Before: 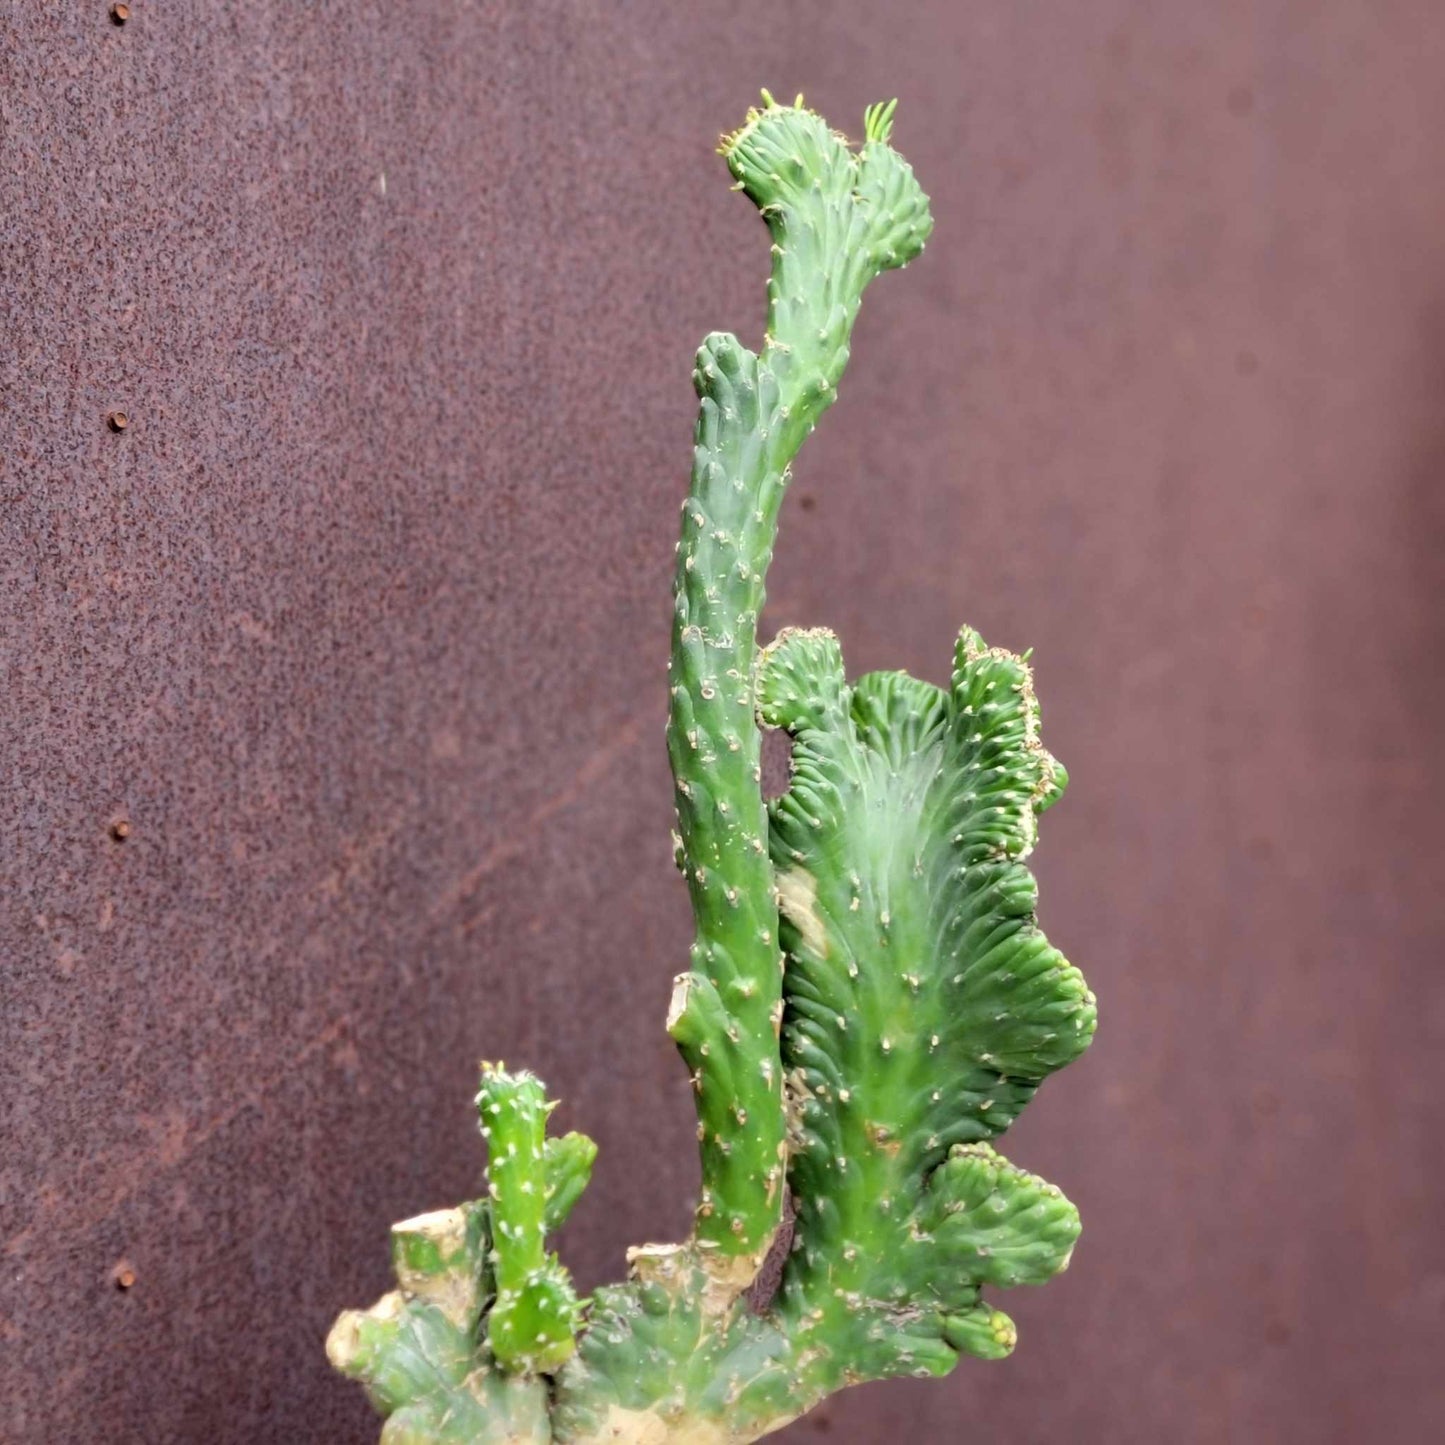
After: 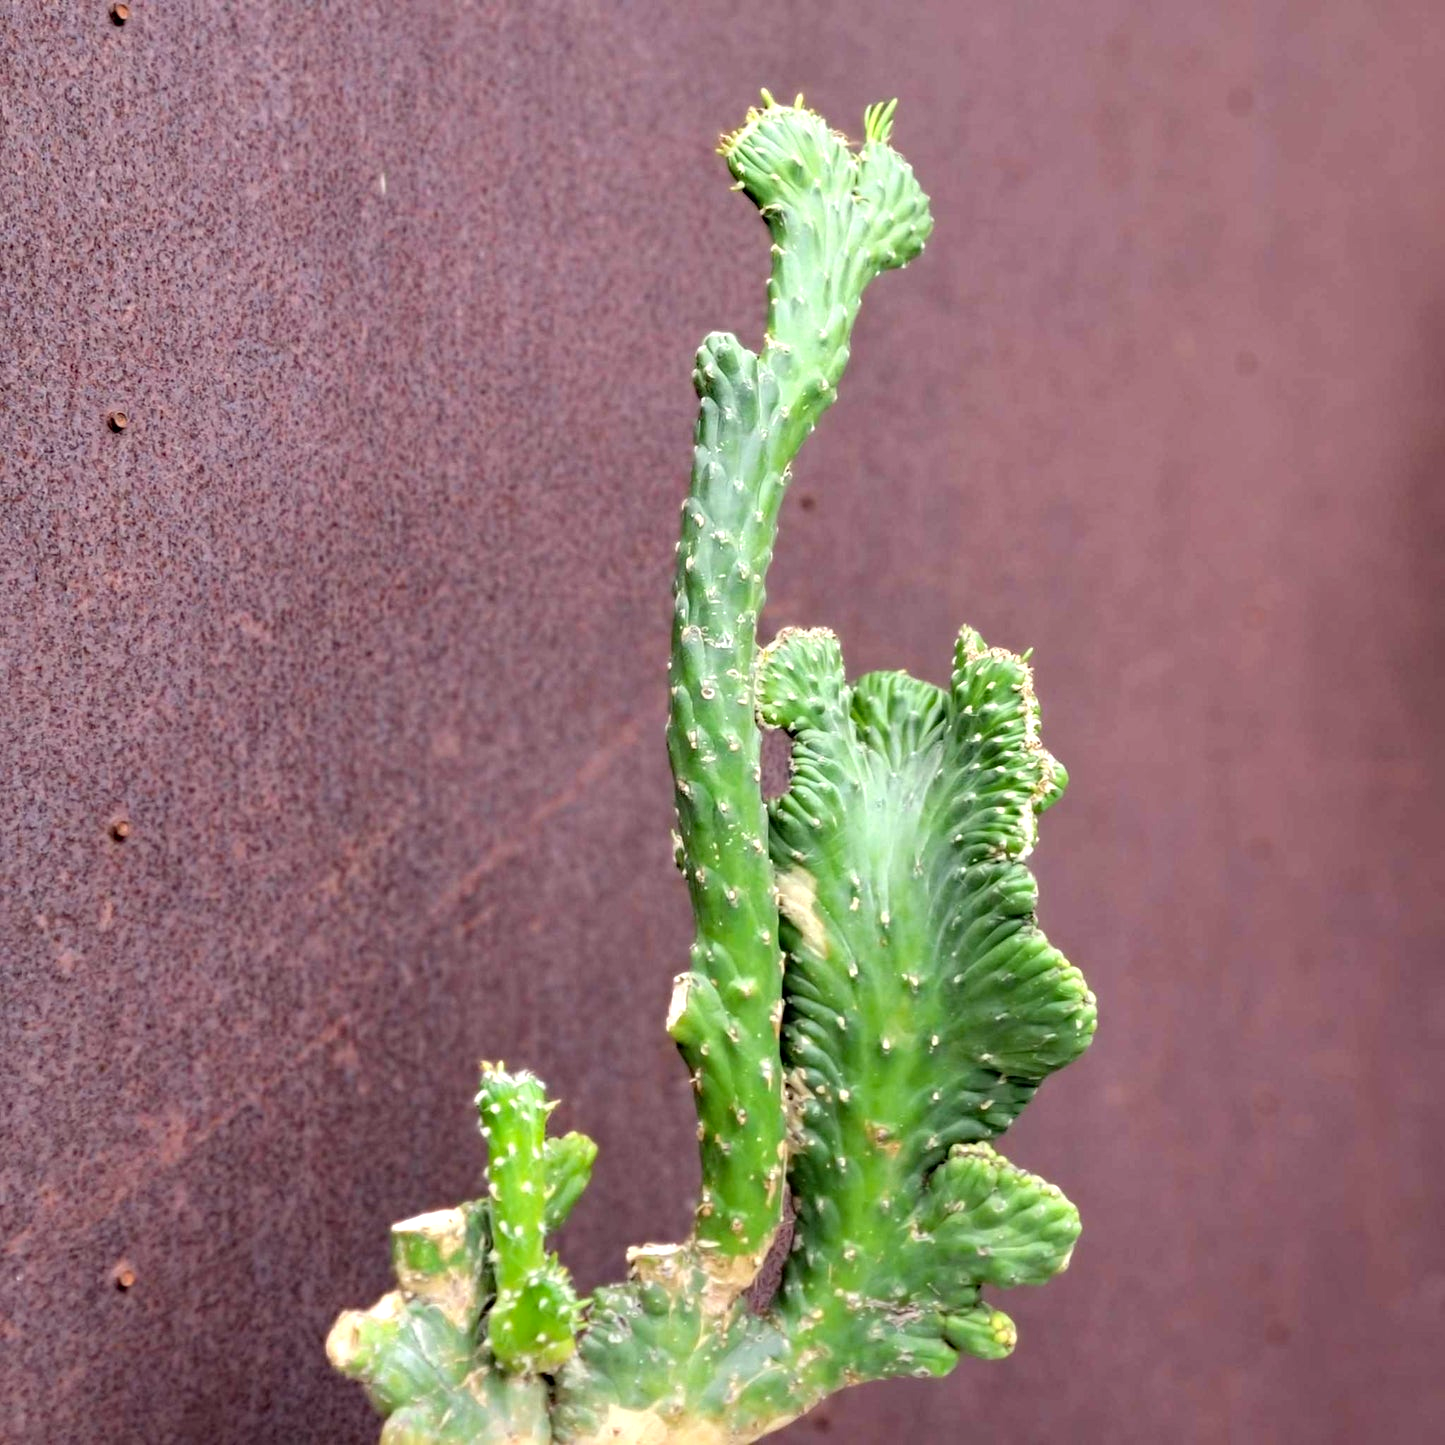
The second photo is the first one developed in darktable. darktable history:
tone equalizer: -8 EV -0.399 EV, -7 EV -0.399 EV, -6 EV -0.371 EV, -5 EV -0.202 EV, -3 EV 0.251 EV, -2 EV 0.342 EV, -1 EV 0.396 EV, +0 EV 0.419 EV
haze removal: compatibility mode true, adaptive false
